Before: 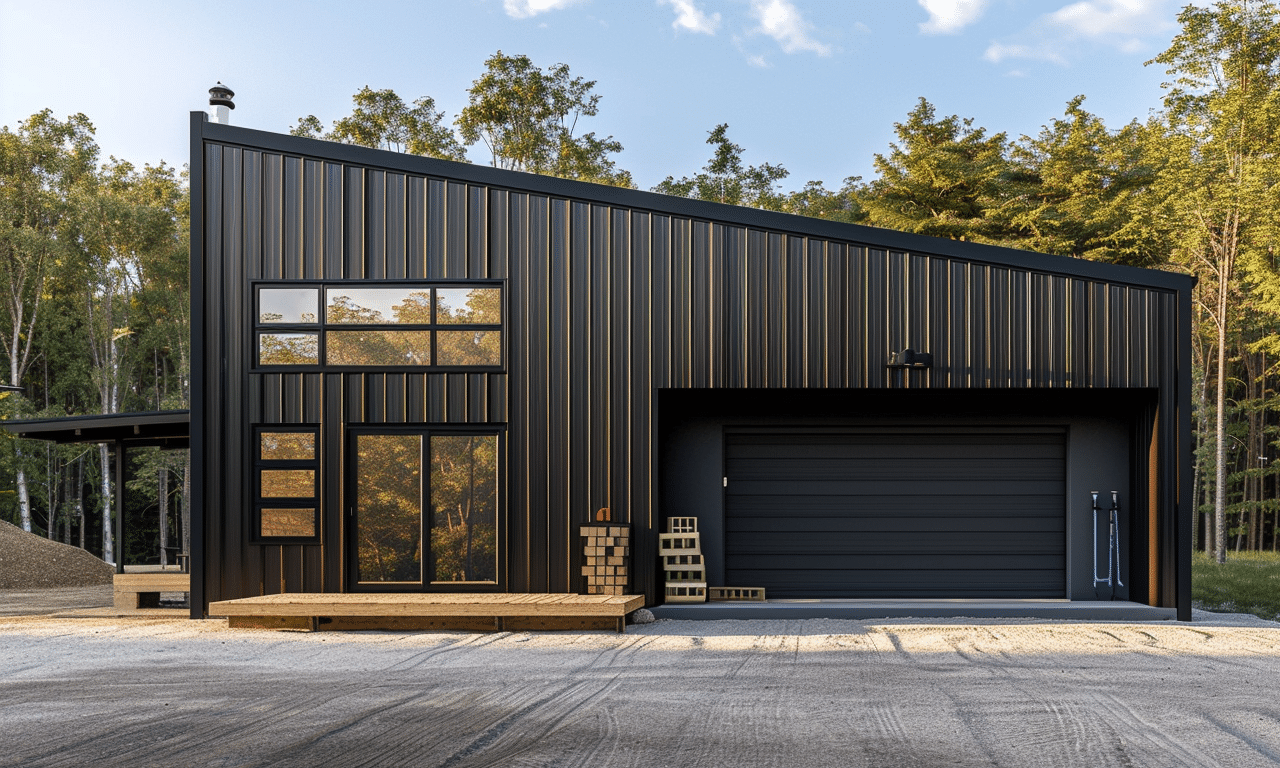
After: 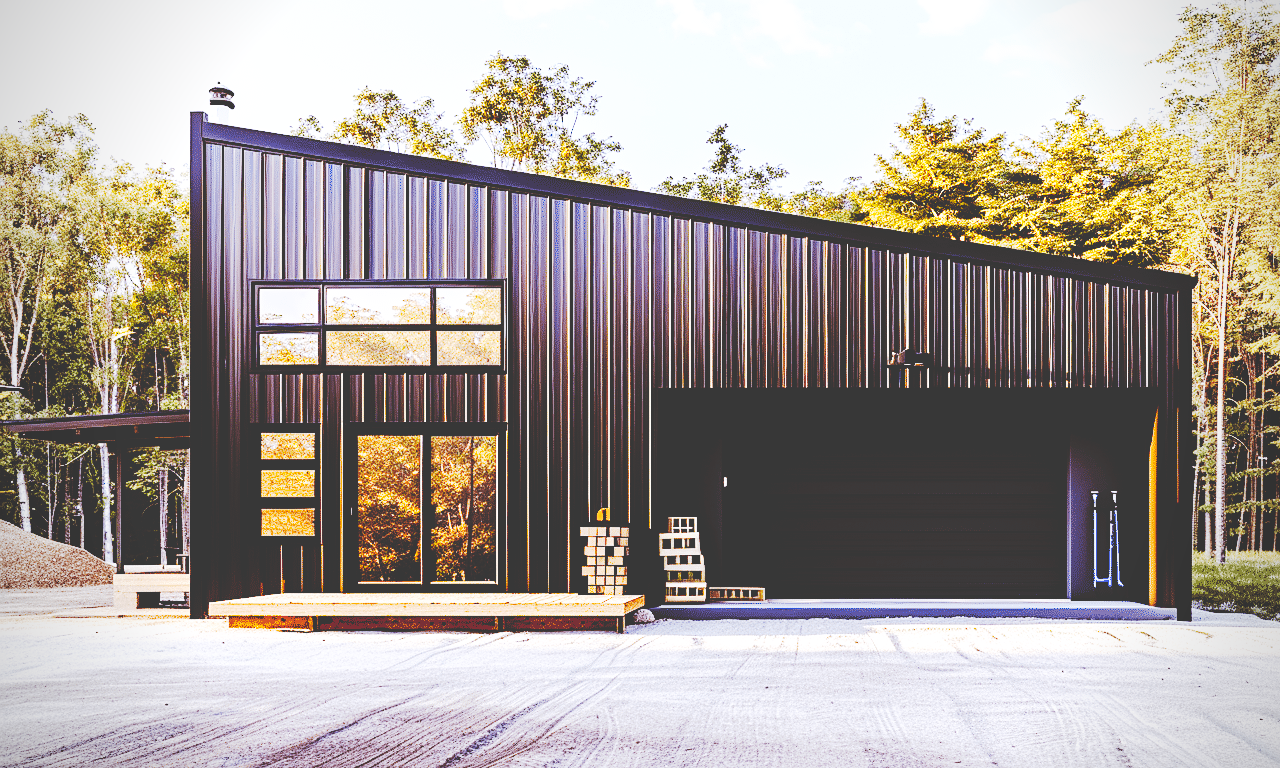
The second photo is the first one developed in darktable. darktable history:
rgb levels: levels [[0.013, 0.434, 0.89], [0, 0.5, 1], [0, 0.5, 1]]
color balance: lift [1, 1.015, 1.004, 0.985], gamma [1, 0.958, 0.971, 1.042], gain [1, 0.956, 0.977, 1.044]
vignetting: on, module defaults
sharpen: amount 0.2
white balance: red 1.004, blue 1.096
base curve: curves: ch0 [(0, 0.003) (0.001, 0.002) (0.006, 0.004) (0.02, 0.022) (0.048, 0.086) (0.094, 0.234) (0.162, 0.431) (0.258, 0.629) (0.385, 0.8) (0.548, 0.918) (0.751, 0.988) (1, 1)], preserve colors none
tone curve: curves: ch0 [(0, 0) (0.003, 0.231) (0.011, 0.231) (0.025, 0.231) (0.044, 0.231) (0.069, 0.231) (0.1, 0.234) (0.136, 0.239) (0.177, 0.243) (0.224, 0.247) (0.277, 0.265) (0.335, 0.311) (0.399, 0.389) (0.468, 0.507) (0.543, 0.634) (0.623, 0.74) (0.709, 0.83) (0.801, 0.889) (0.898, 0.93) (1, 1)], preserve colors none
